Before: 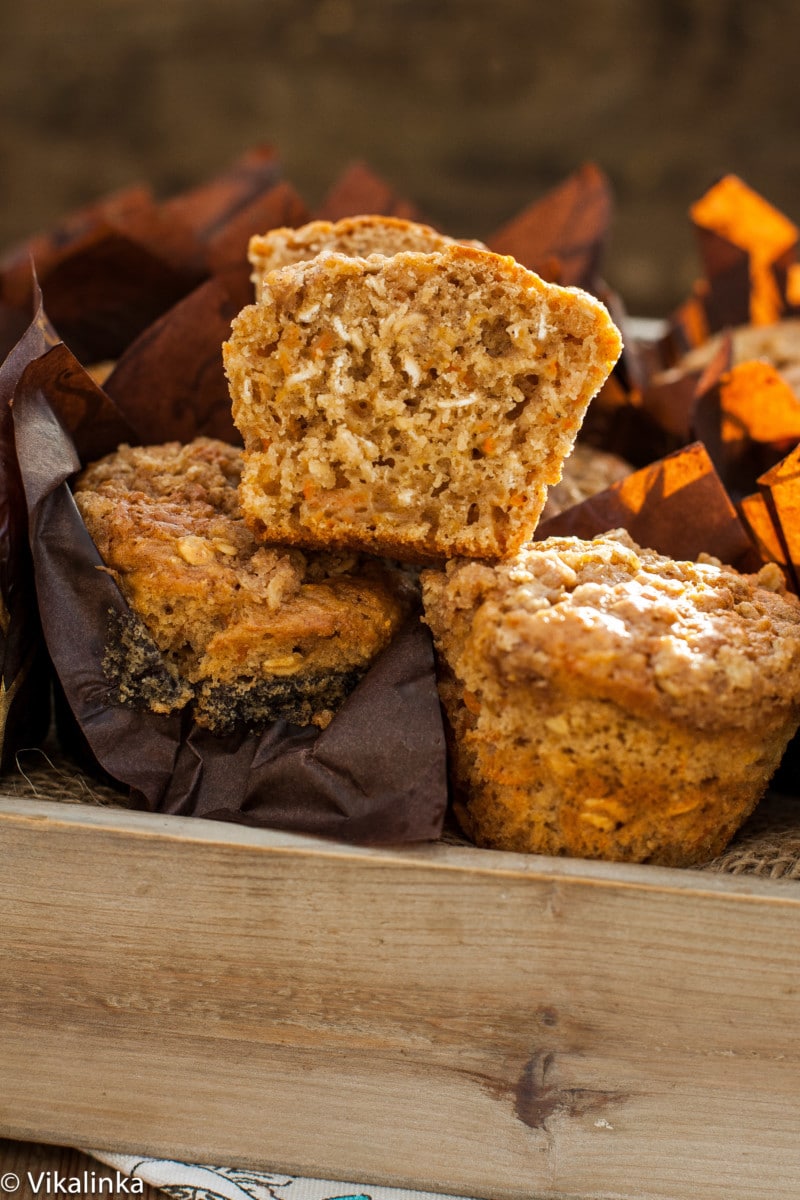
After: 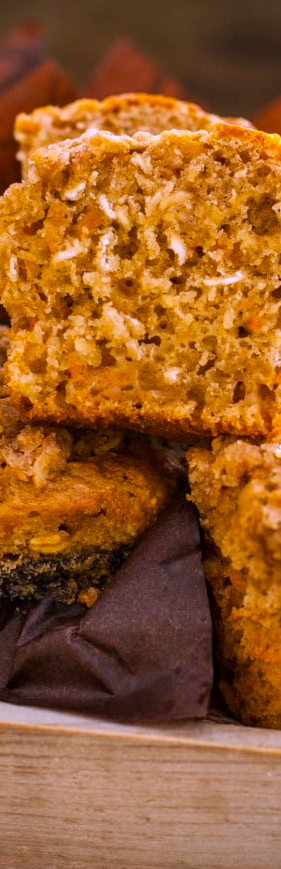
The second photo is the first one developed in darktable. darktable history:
white balance: red 1.042, blue 1.17
color balance rgb: perceptual saturation grading › global saturation 20%, global vibrance 20%
vignetting: fall-off radius 60.92%
crop and rotate: left 29.476%, top 10.214%, right 35.32%, bottom 17.333%
